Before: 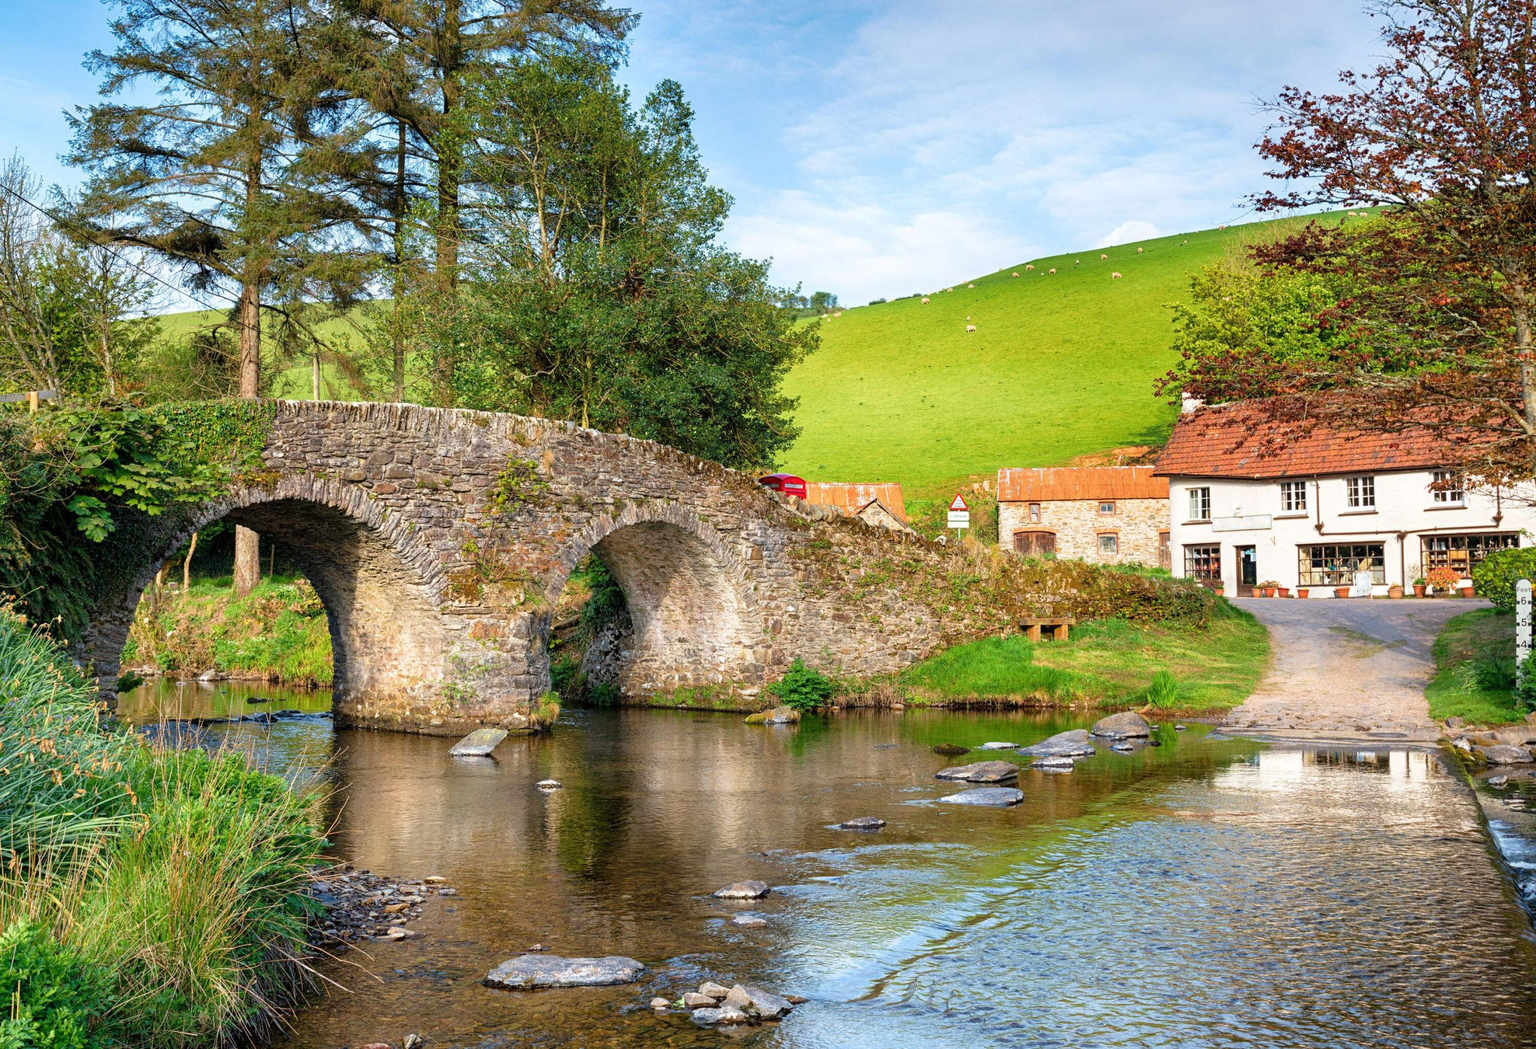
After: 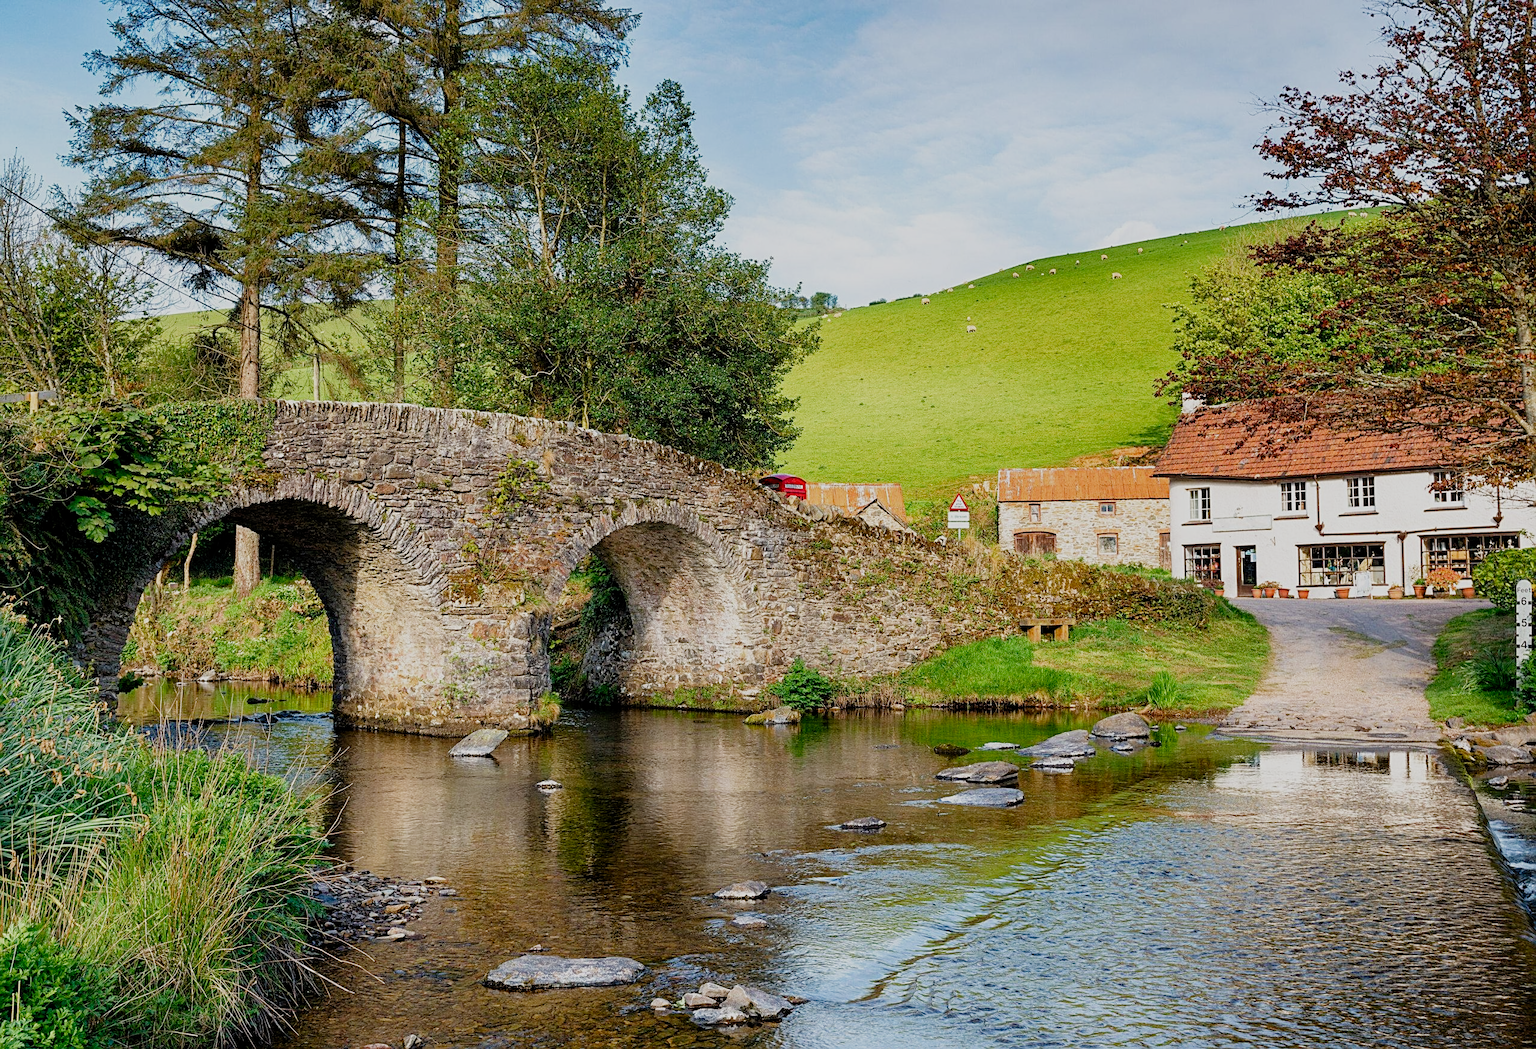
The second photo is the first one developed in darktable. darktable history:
contrast brightness saturation: contrast 0.102, brightness 0.01, saturation 0.023
color correction: highlights b* 0.014
sharpen: on, module defaults
local contrast: mode bilateral grid, contrast 20, coarseness 51, detail 102%, midtone range 0.2
exposure: exposure -0.3 EV, compensate highlight preservation false
filmic rgb: black relative exposure -8 EV, white relative exposure 4.05 EV, threshold 5.99 EV, hardness 4.1, preserve chrominance no, color science v4 (2020), contrast in shadows soft, enable highlight reconstruction true
